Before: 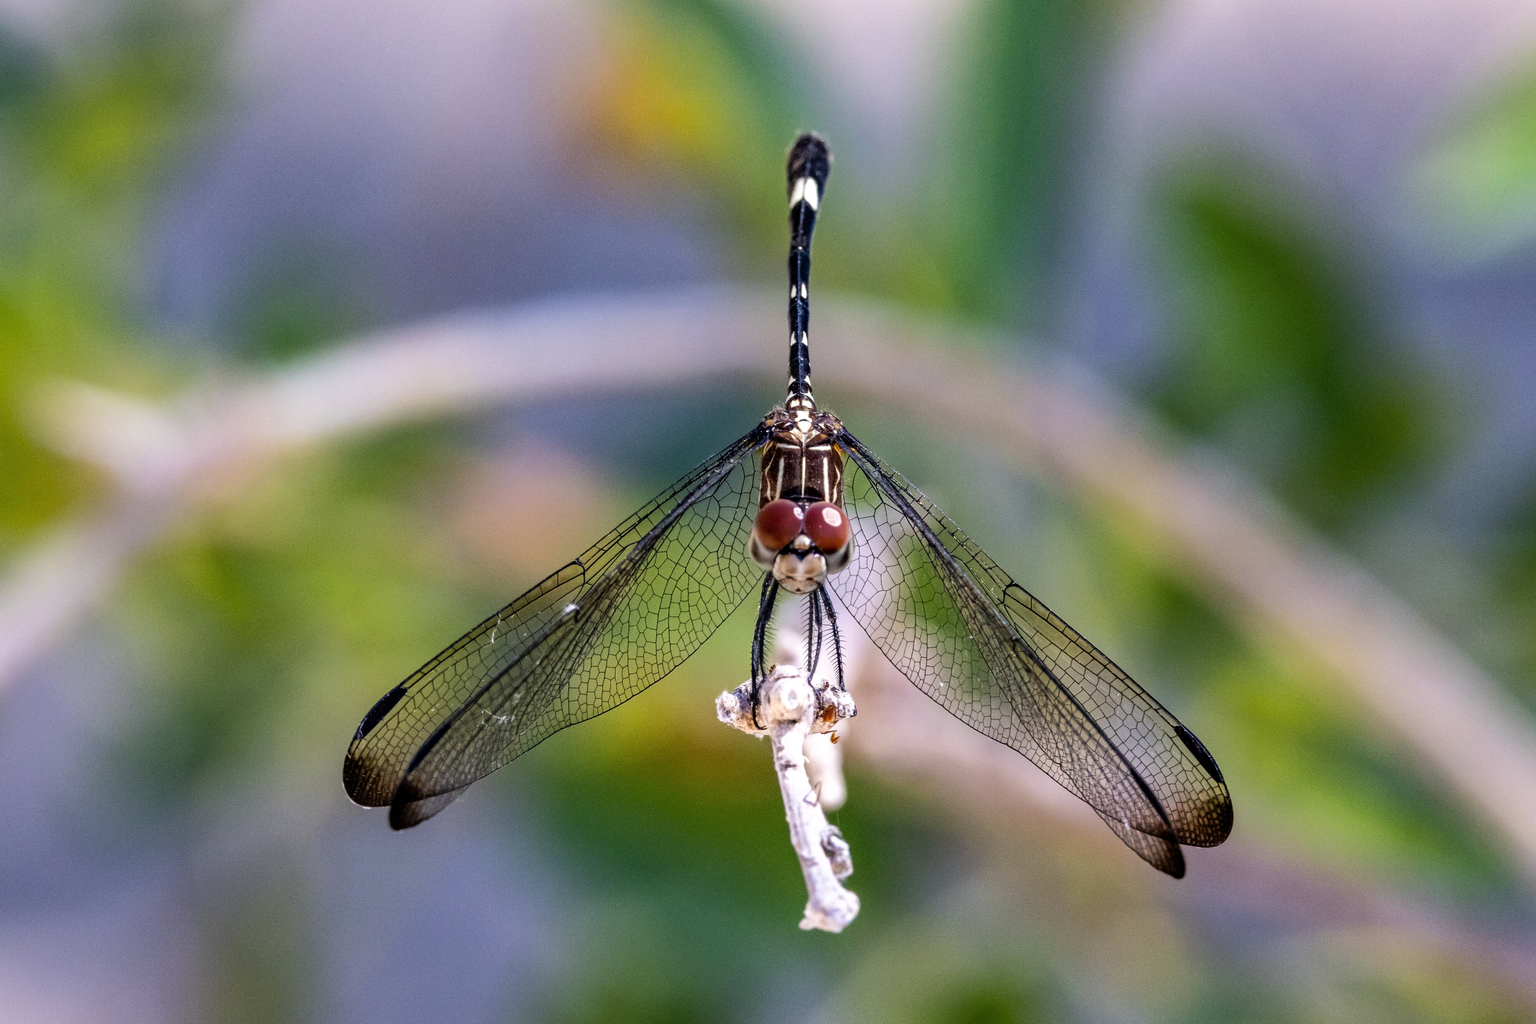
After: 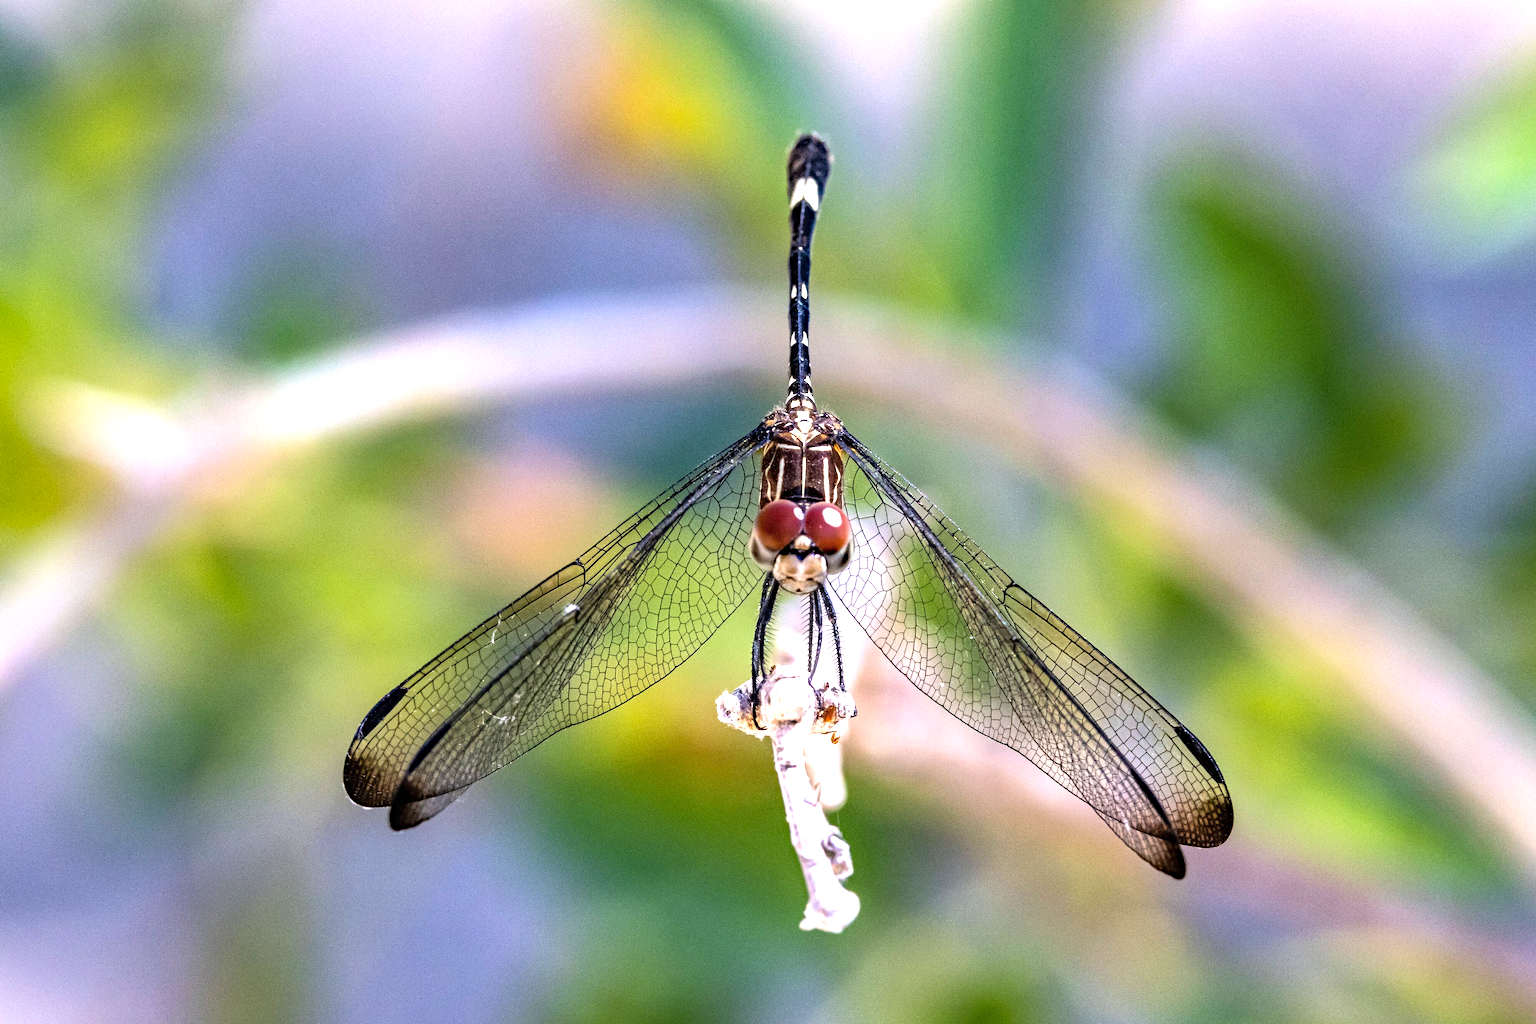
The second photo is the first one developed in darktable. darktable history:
haze removal: strength 0.29, distance 0.25, compatibility mode true, adaptive false
exposure: black level correction 0, exposure 1.015 EV, compensate exposure bias true, compensate highlight preservation false
